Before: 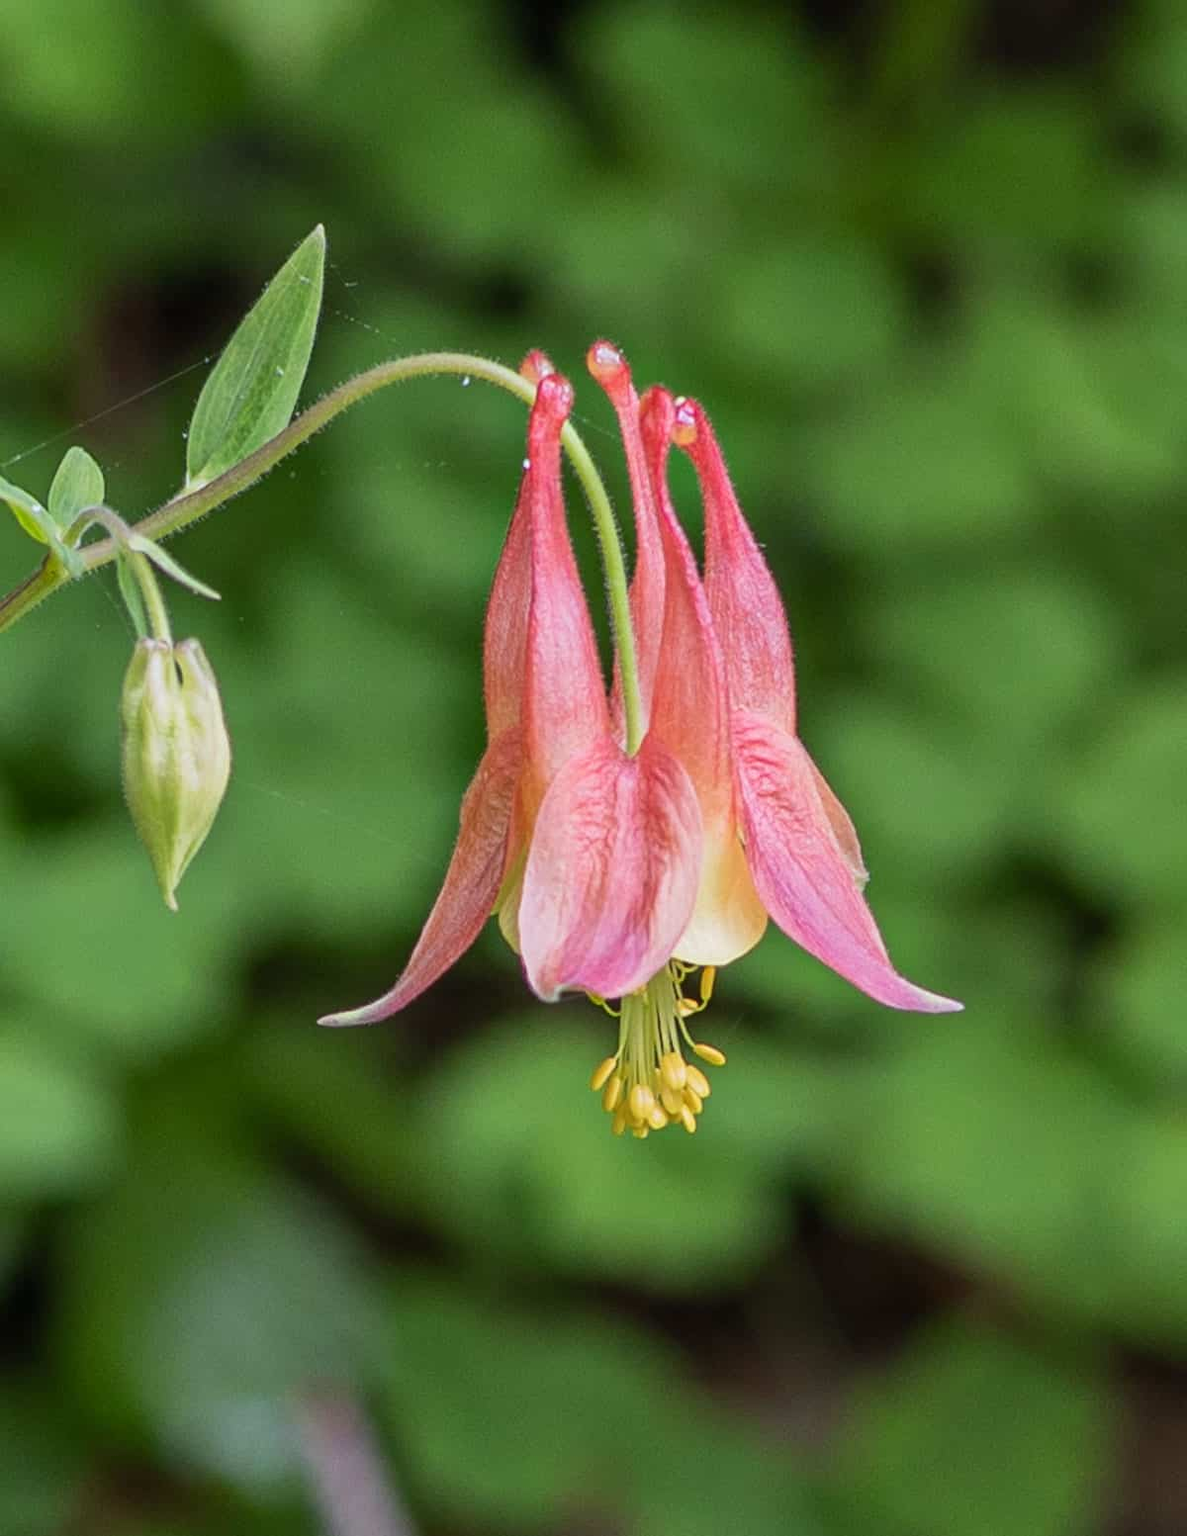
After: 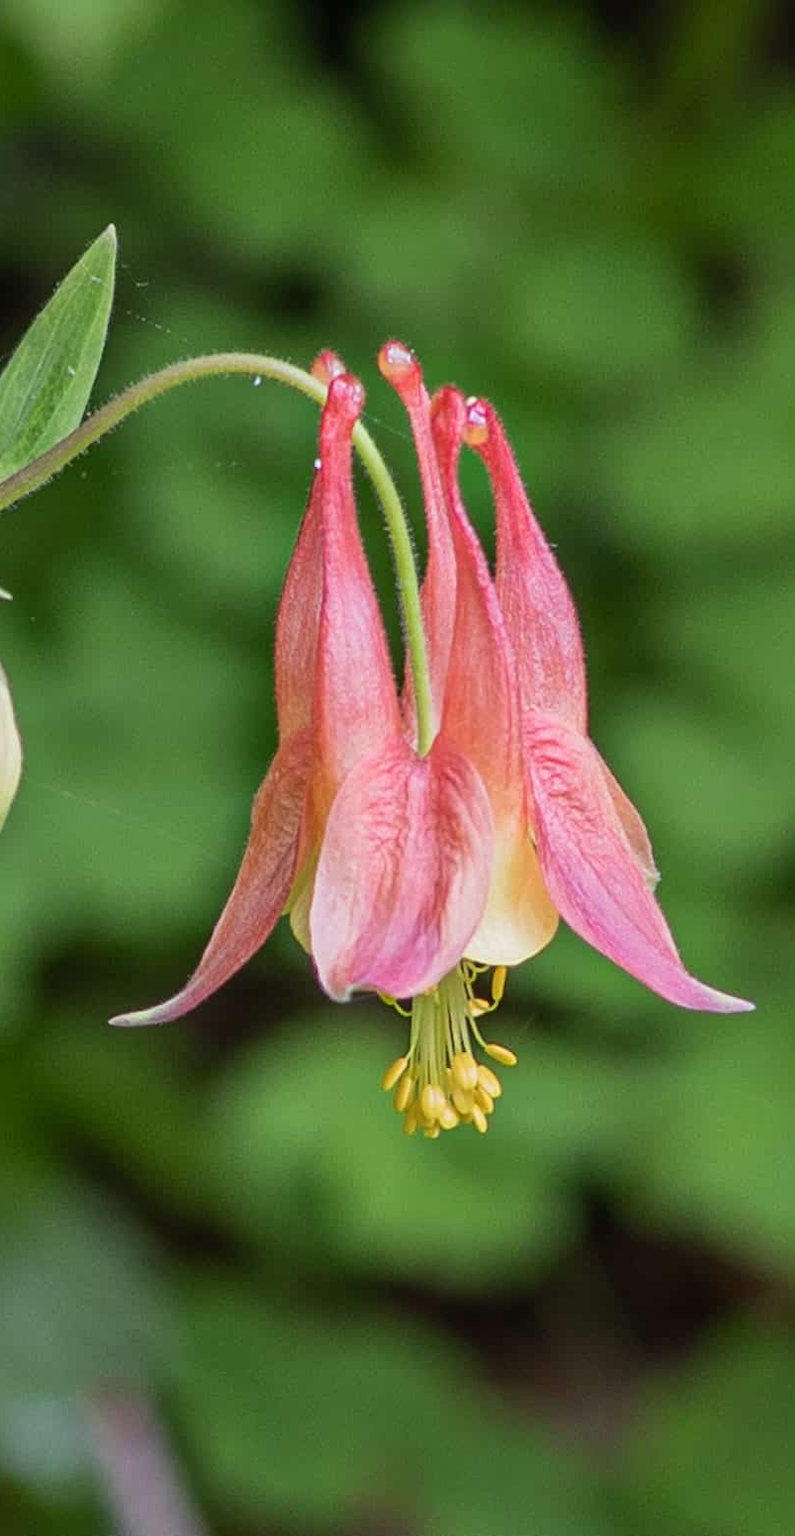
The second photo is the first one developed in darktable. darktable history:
crop and rotate: left 17.624%, right 15.294%
